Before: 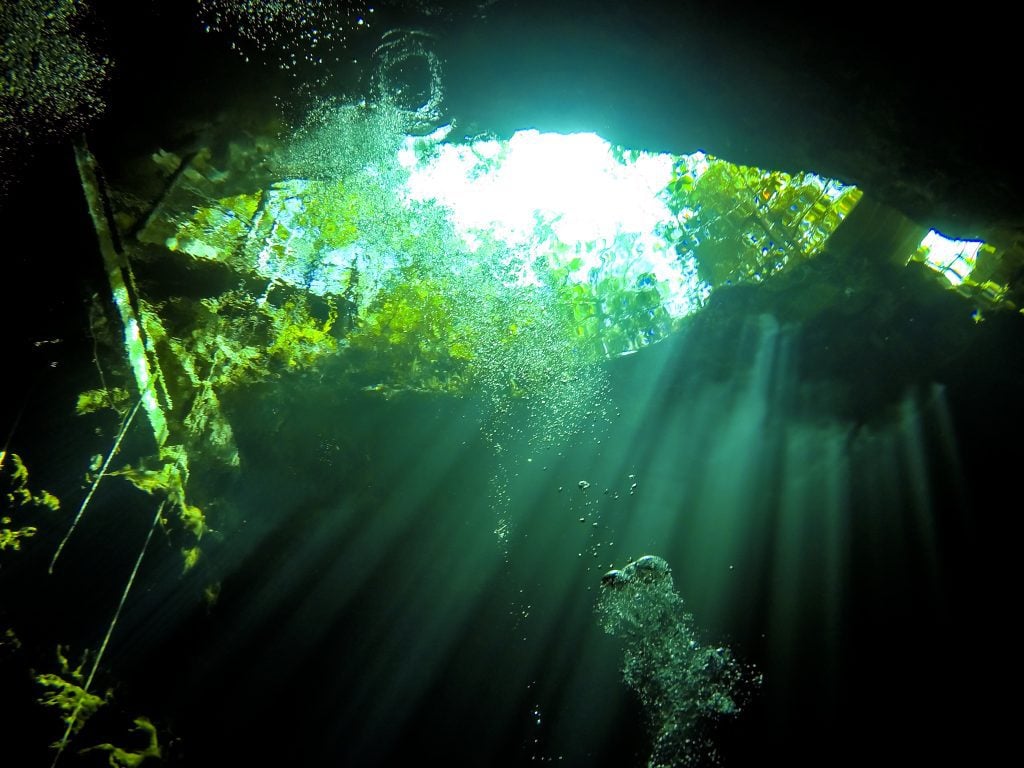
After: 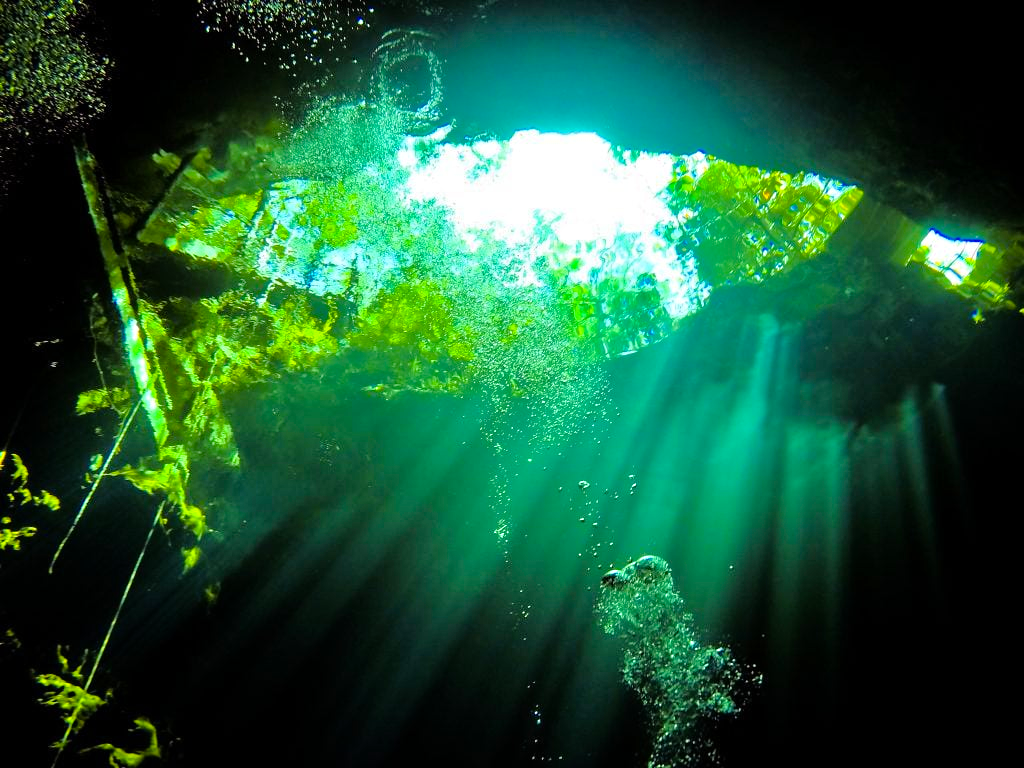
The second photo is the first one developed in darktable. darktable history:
color balance rgb: perceptual saturation grading › global saturation 25%, global vibrance 20%
tone equalizer: -7 EV 0.15 EV, -6 EV 0.6 EV, -5 EV 1.15 EV, -4 EV 1.33 EV, -3 EV 1.15 EV, -2 EV 0.6 EV, -1 EV 0.15 EV, mask exposure compensation -0.5 EV
